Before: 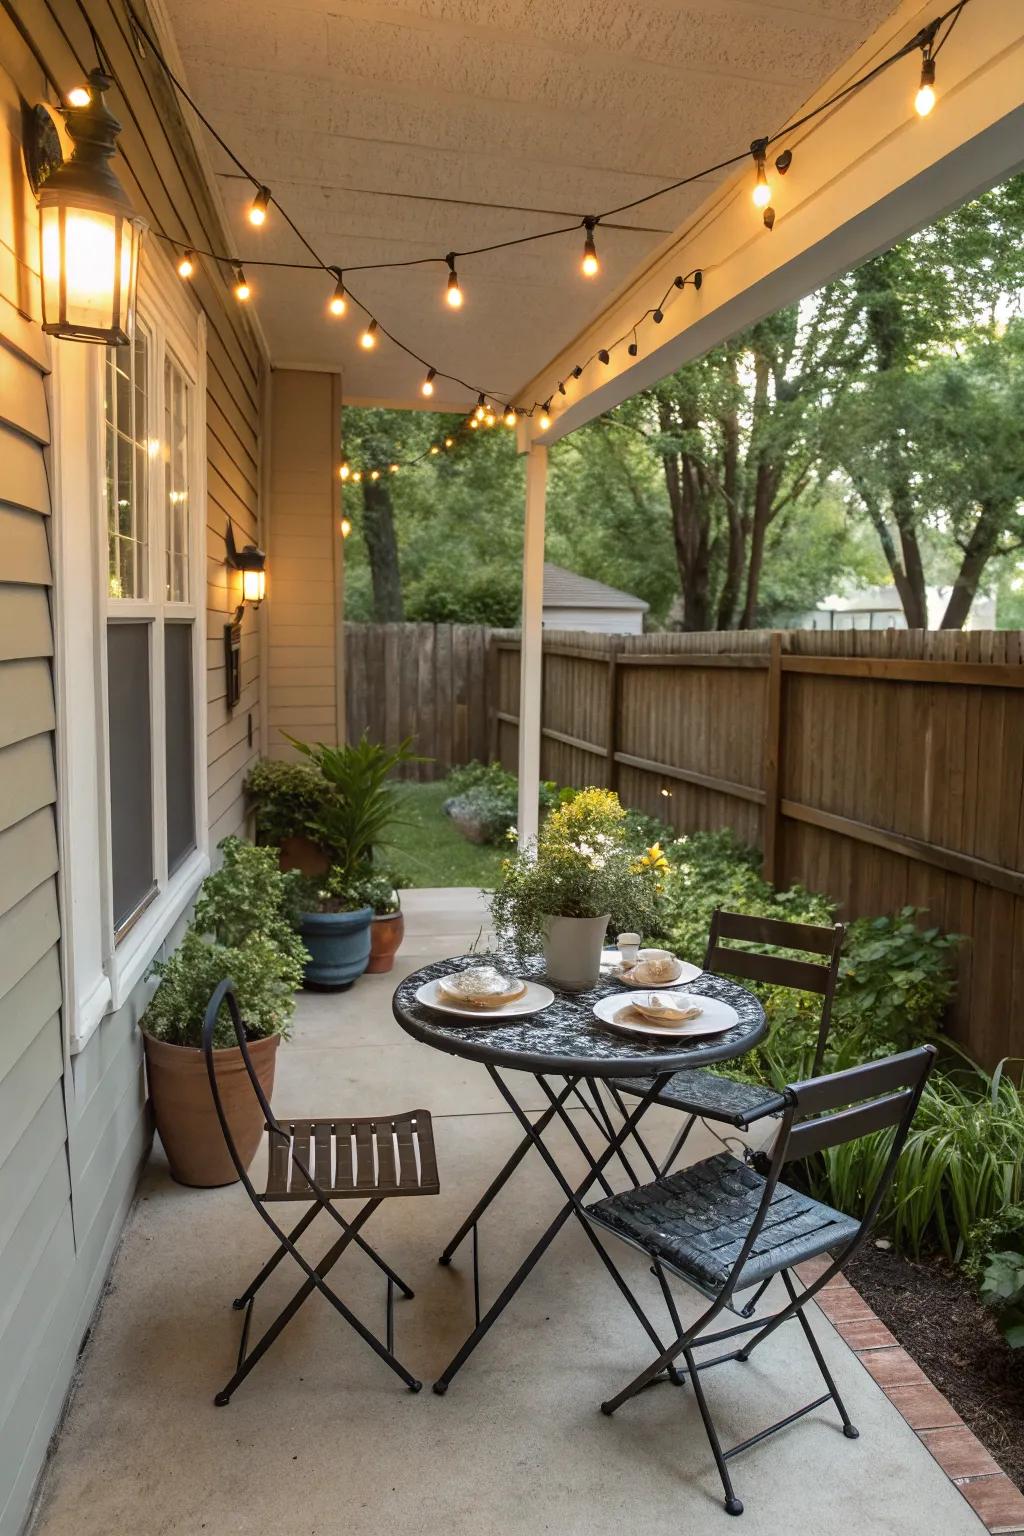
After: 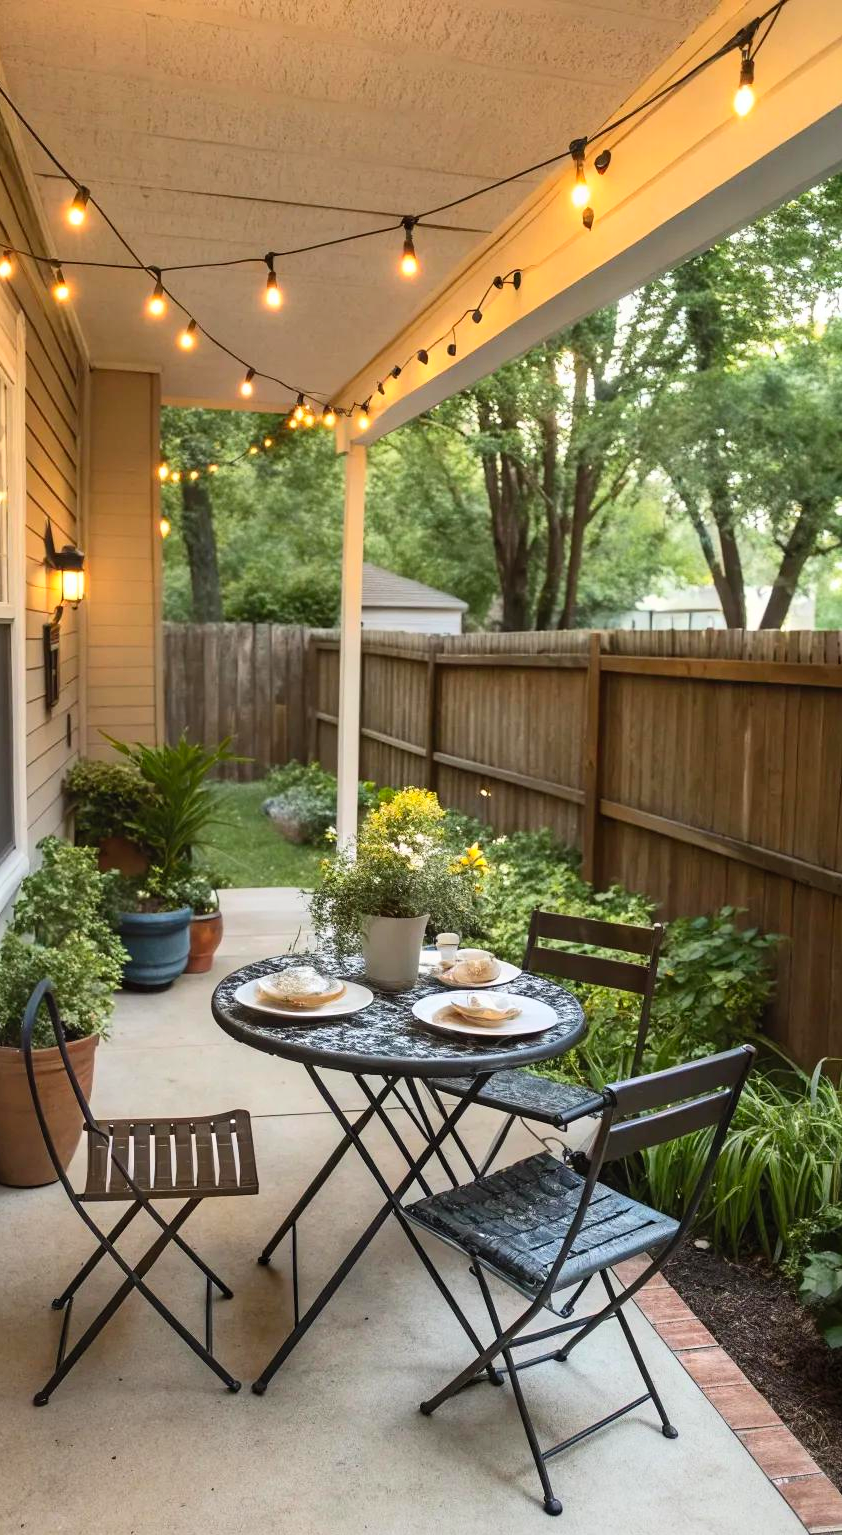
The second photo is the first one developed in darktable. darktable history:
contrast brightness saturation: contrast 0.199, brightness 0.168, saturation 0.228
crop: left 17.699%, bottom 0.051%
